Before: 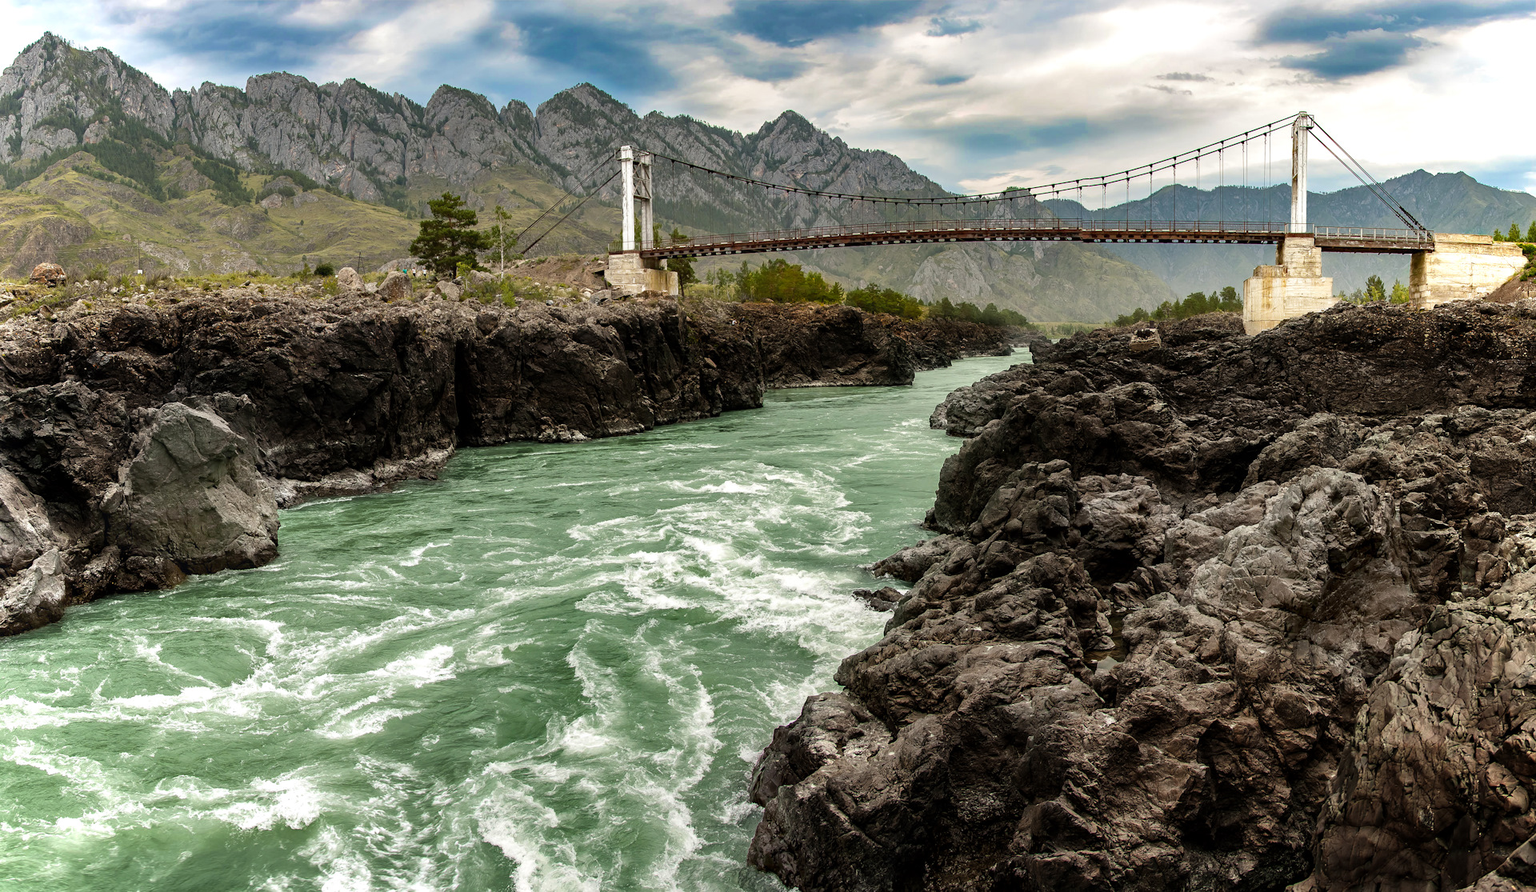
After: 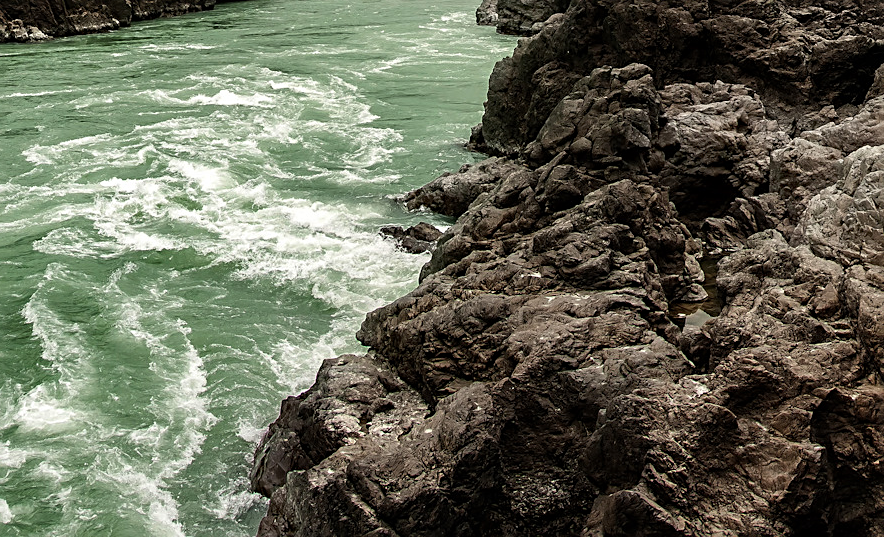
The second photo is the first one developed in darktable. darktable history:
crop: left 35.76%, top 45.912%, right 18.194%, bottom 5.852%
sharpen: on, module defaults
